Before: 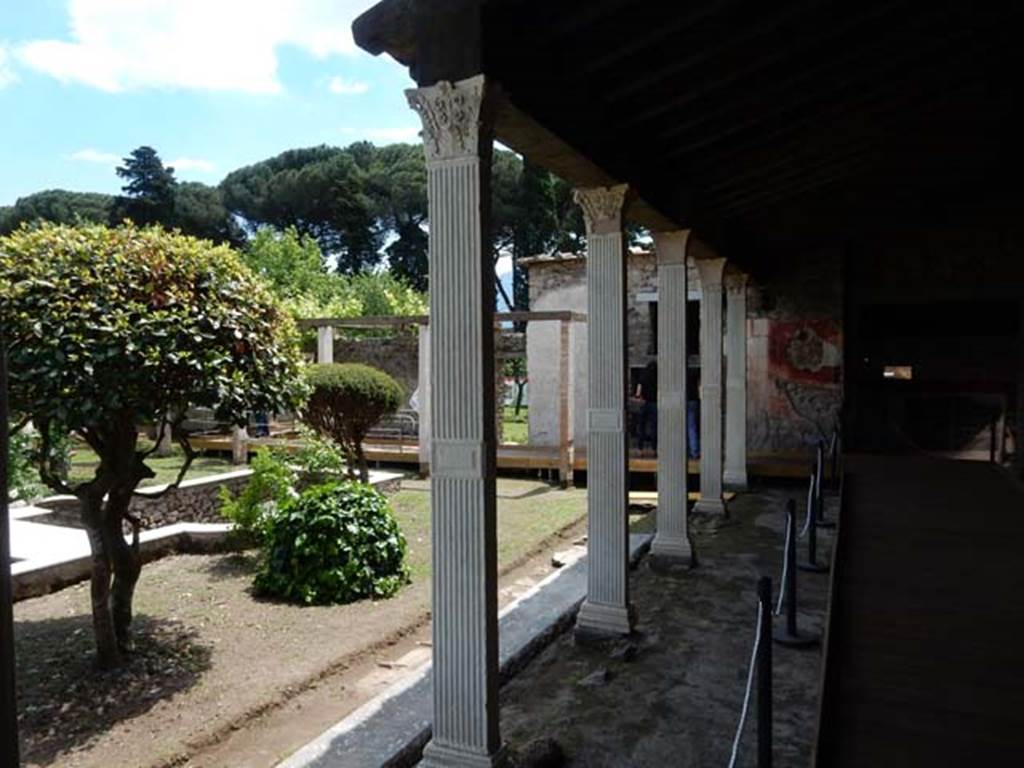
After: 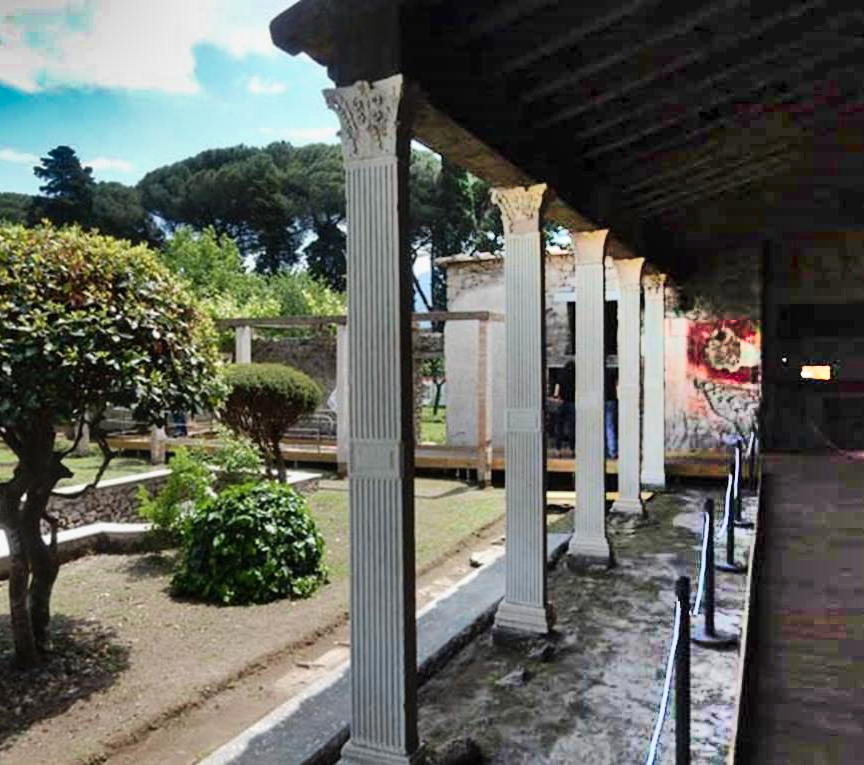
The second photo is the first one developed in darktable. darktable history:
shadows and highlights: radius 123.98, shadows 100, white point adjustment -3, highlights -100, highlights color adjustment 89.84%, soften with gaussian
bloom: size 13.65%, threshold 98.39%, strength 4.82%
crop: left 8.026%, right 7.374%
